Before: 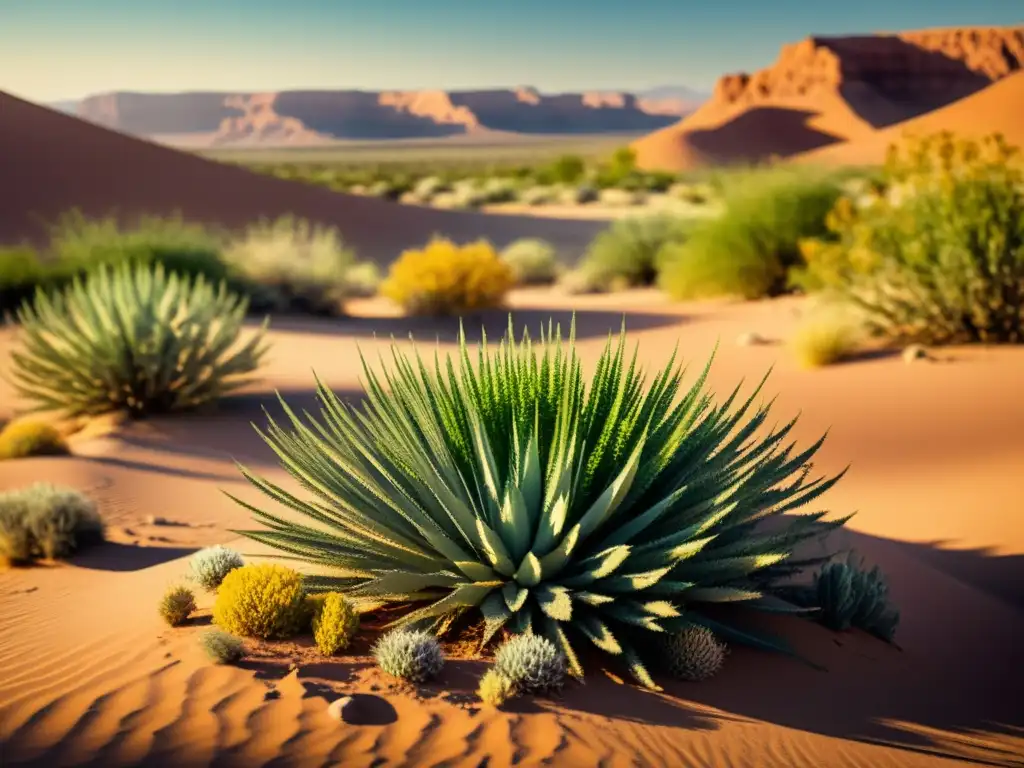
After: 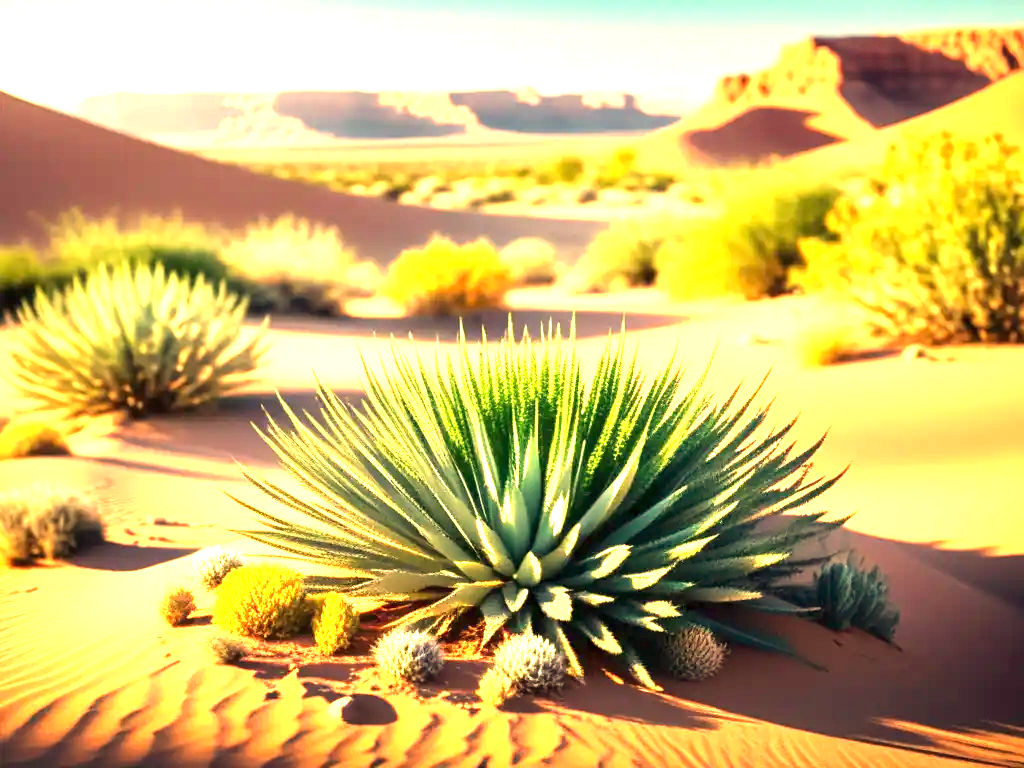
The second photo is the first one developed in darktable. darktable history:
exposure: black level correction 0, exposure 1.975 EV, compensate exposure bias true, compensate highlight preservation false
white balance: red 1.138, green 0.996, blue 0.812
